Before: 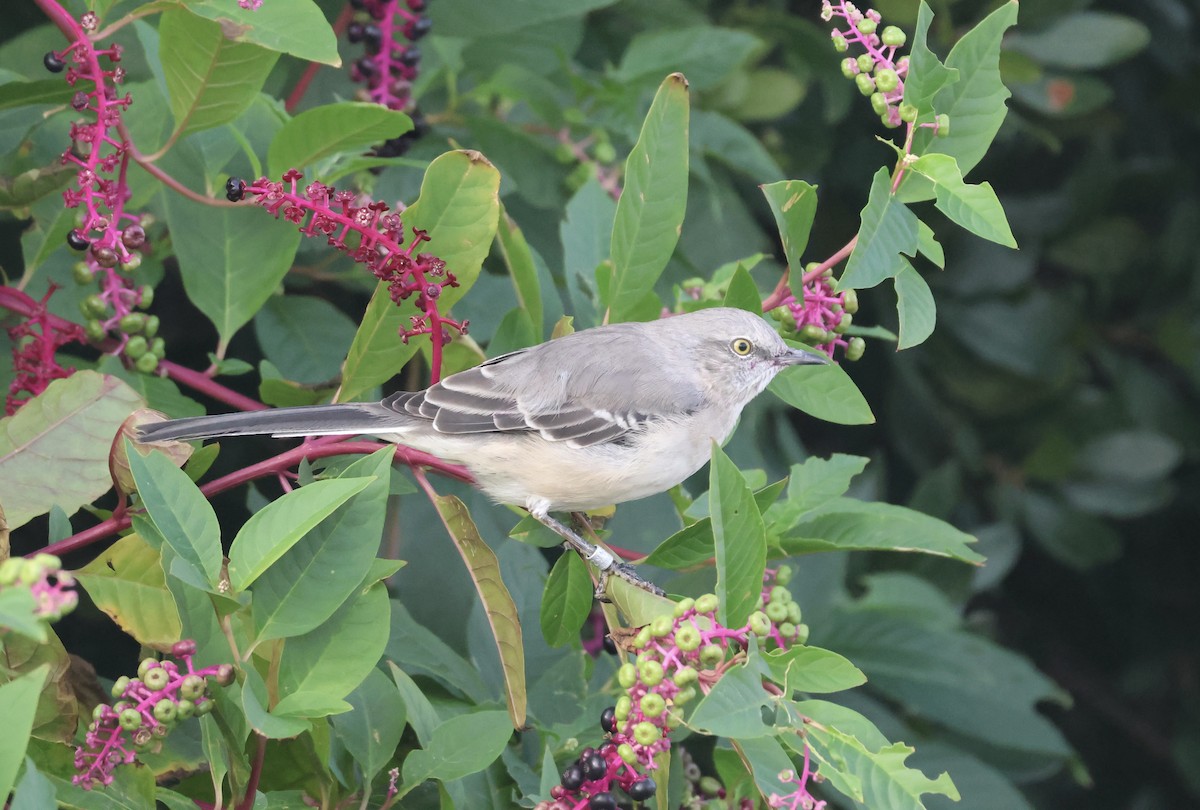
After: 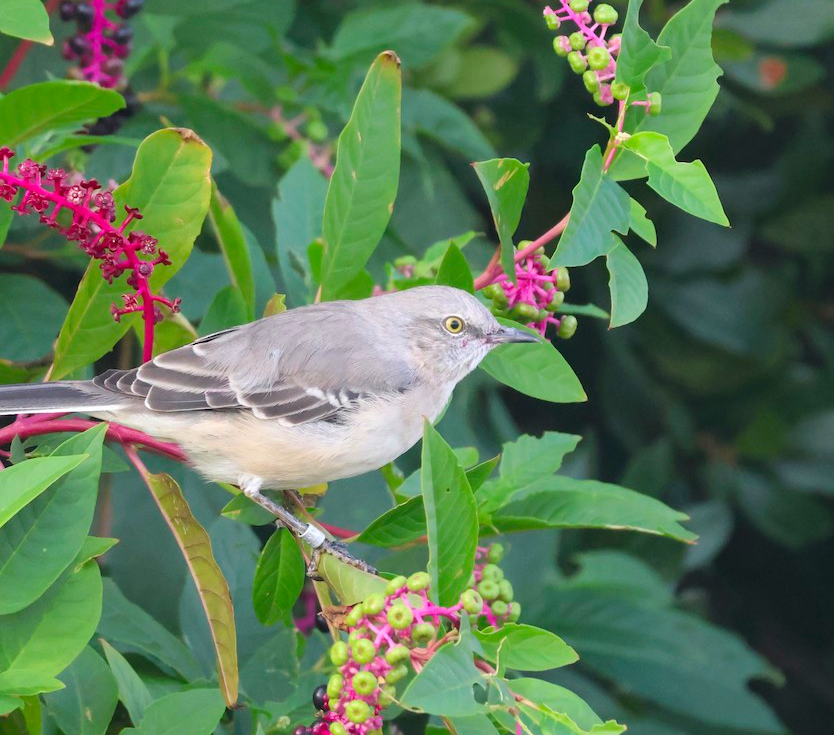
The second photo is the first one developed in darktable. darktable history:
contrast brightness saturation: contrast 0.04, saturation 0.16
crop and rotate: left 24.034%, top 2.838%, right 6.406%, bottom 6.299%
color balance: output saturation 110%
